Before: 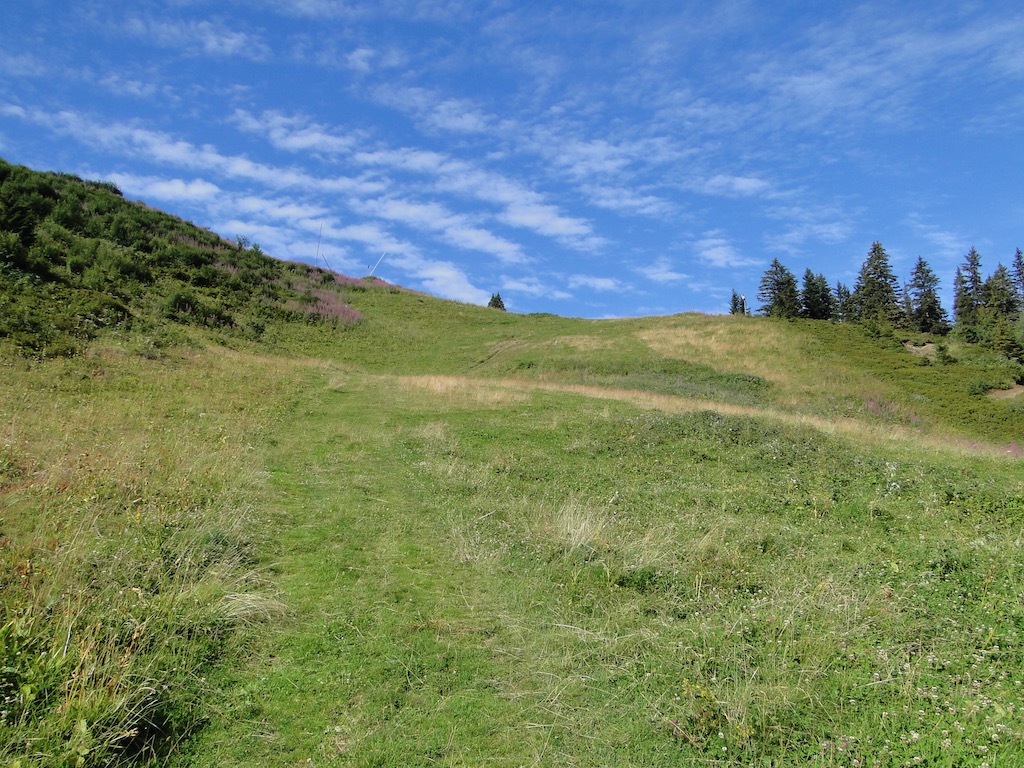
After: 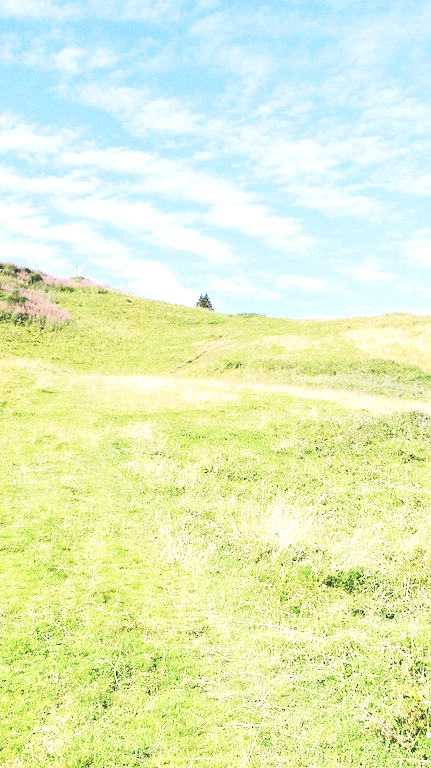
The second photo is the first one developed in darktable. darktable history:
base curve: curves: ch0 [(0, 0) (0.028, 0.03) (0.121, 0.232) (0.46, 0.748) (0.859, 0.968) (1, 1)], preserve colors none
contrast brightness saturation: contrast 0.13, brightness -0.24, saturation 0.14
white balance: red 1.045, blue 0.932
exposure: black level correction -0.023, exposure 1.397 EV, compensate highlight preservation false
crop: left 28.583%, right 29.231%
